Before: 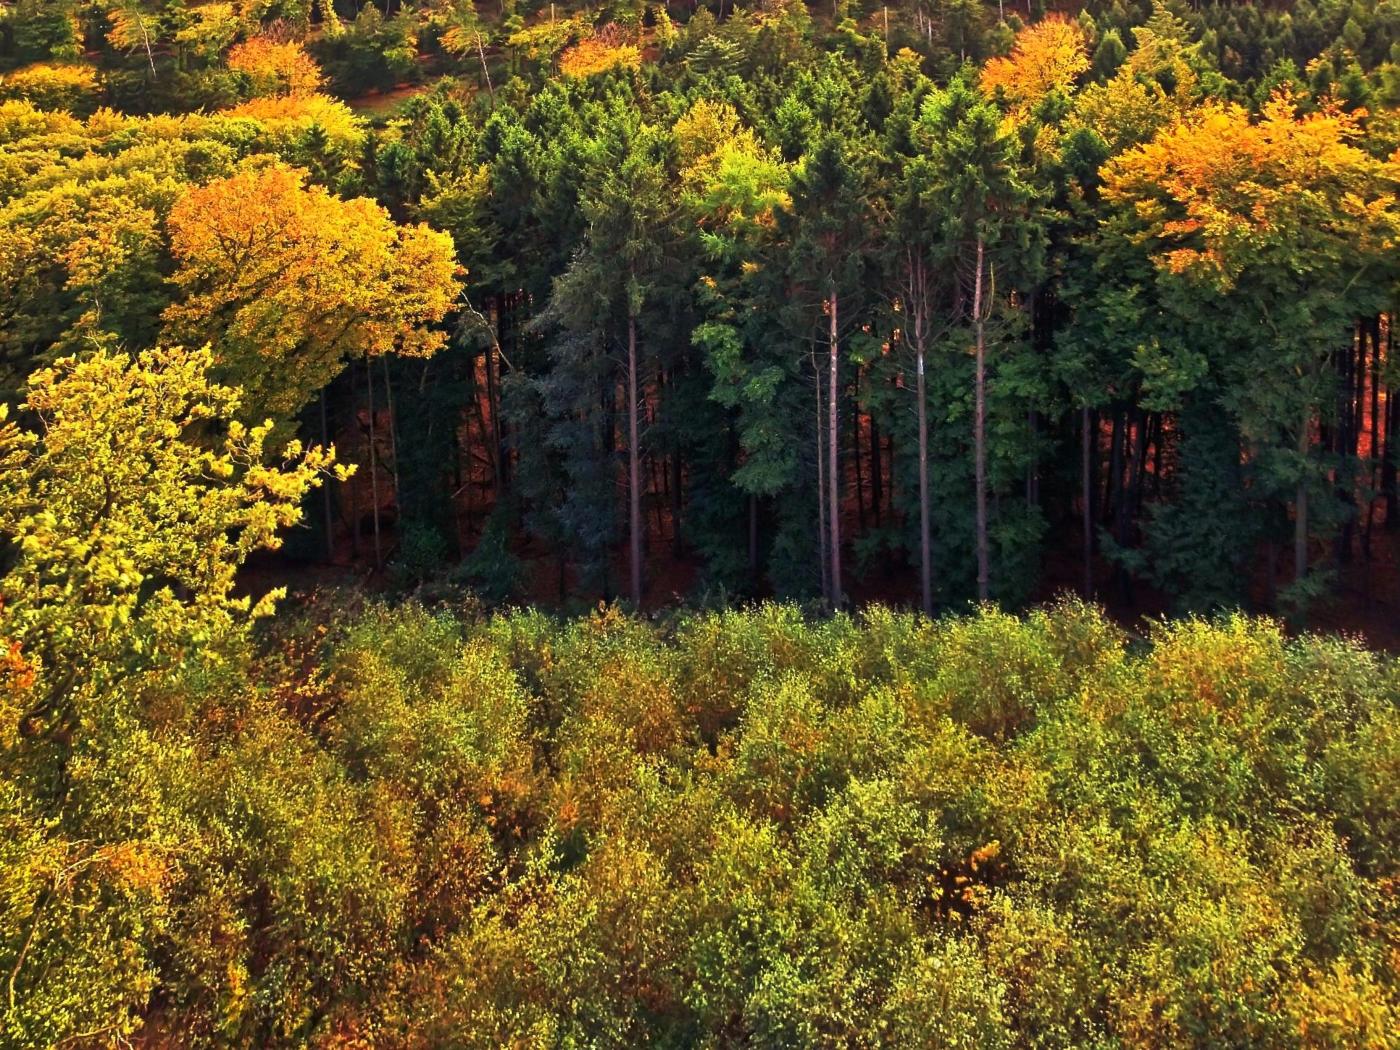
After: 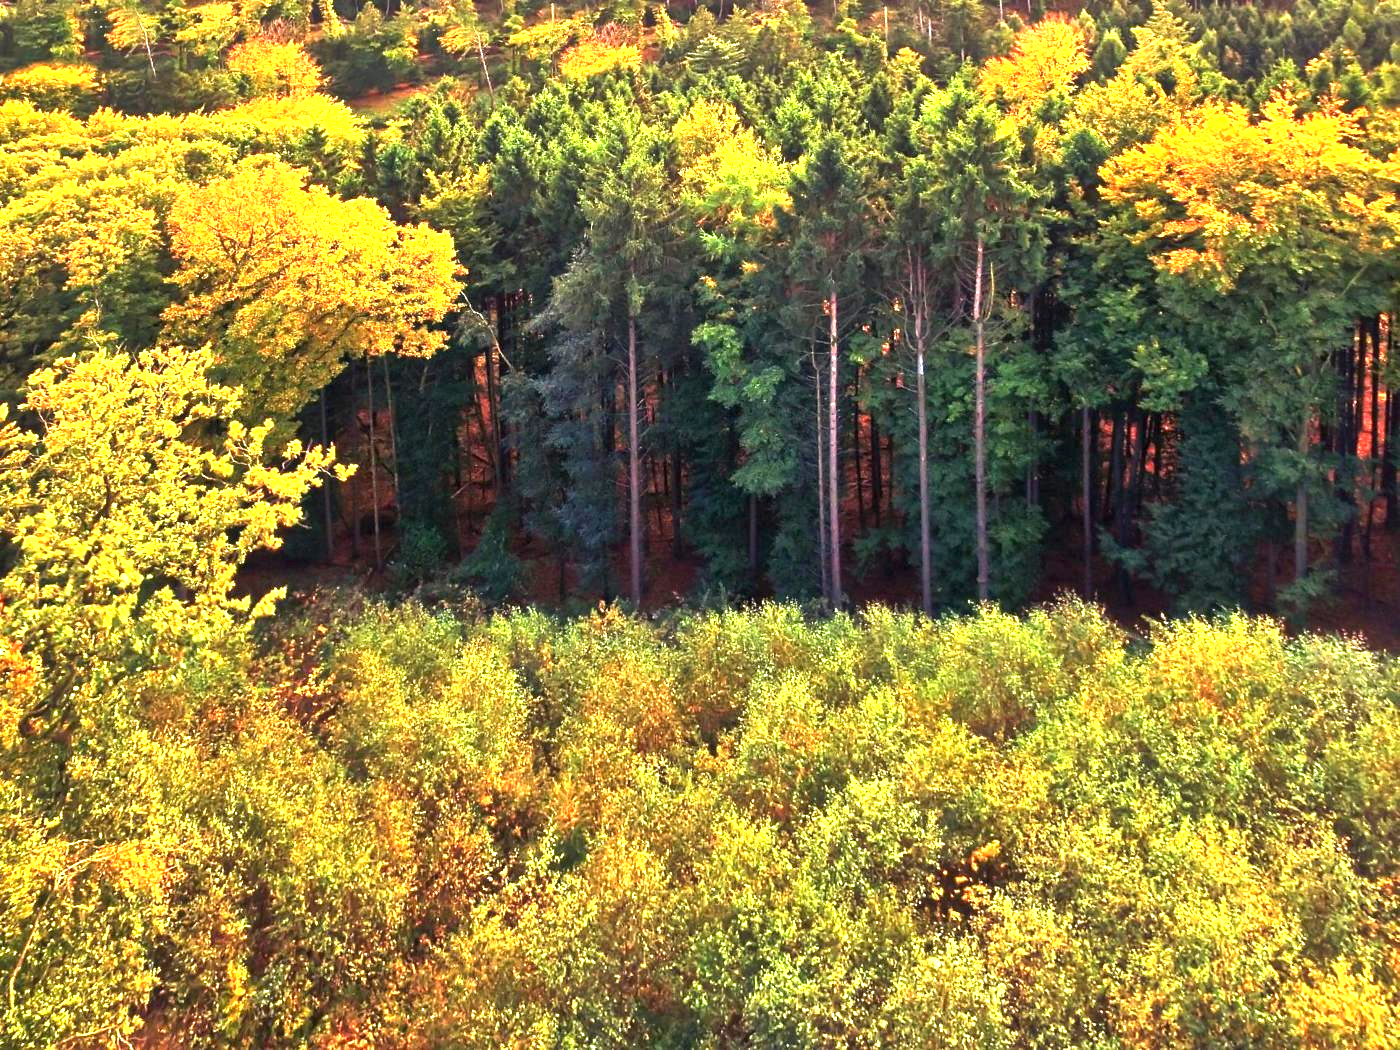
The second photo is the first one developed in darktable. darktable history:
exposure: black level correction 0, exposure 1.44 EV, compensate exposure bias true, compensate highlight preservation false
